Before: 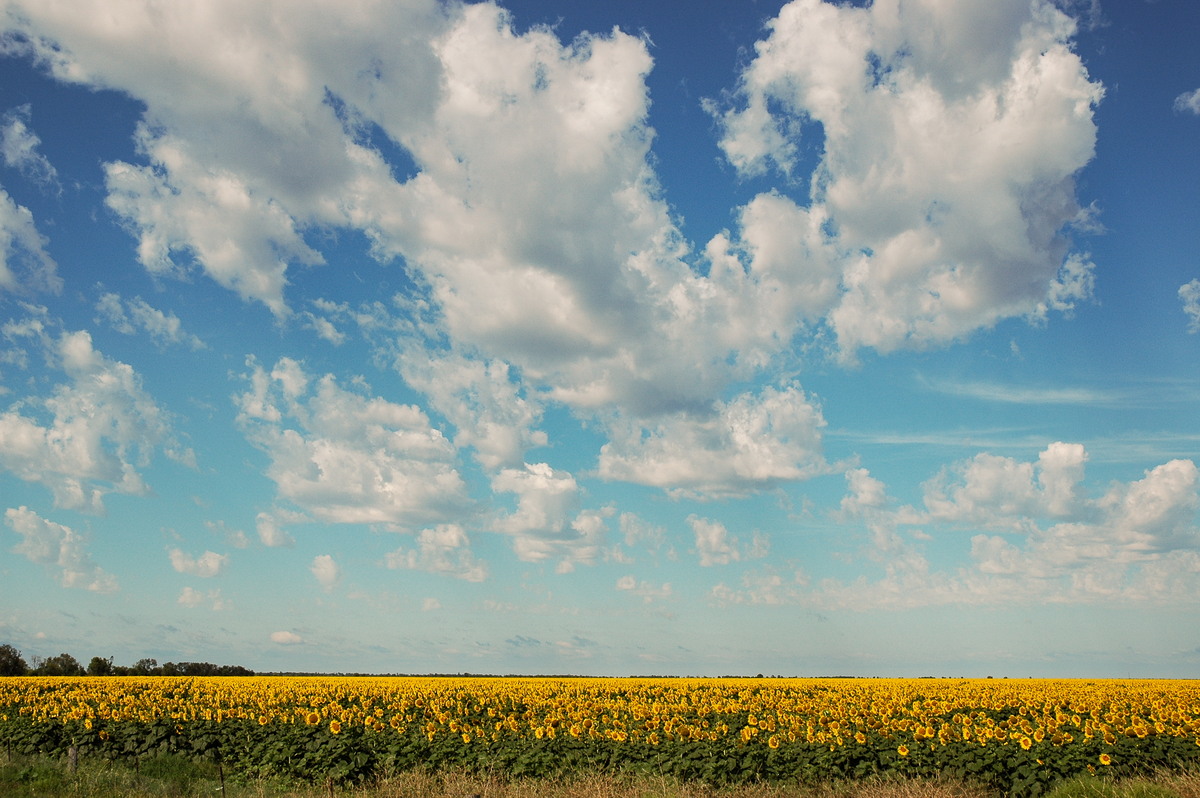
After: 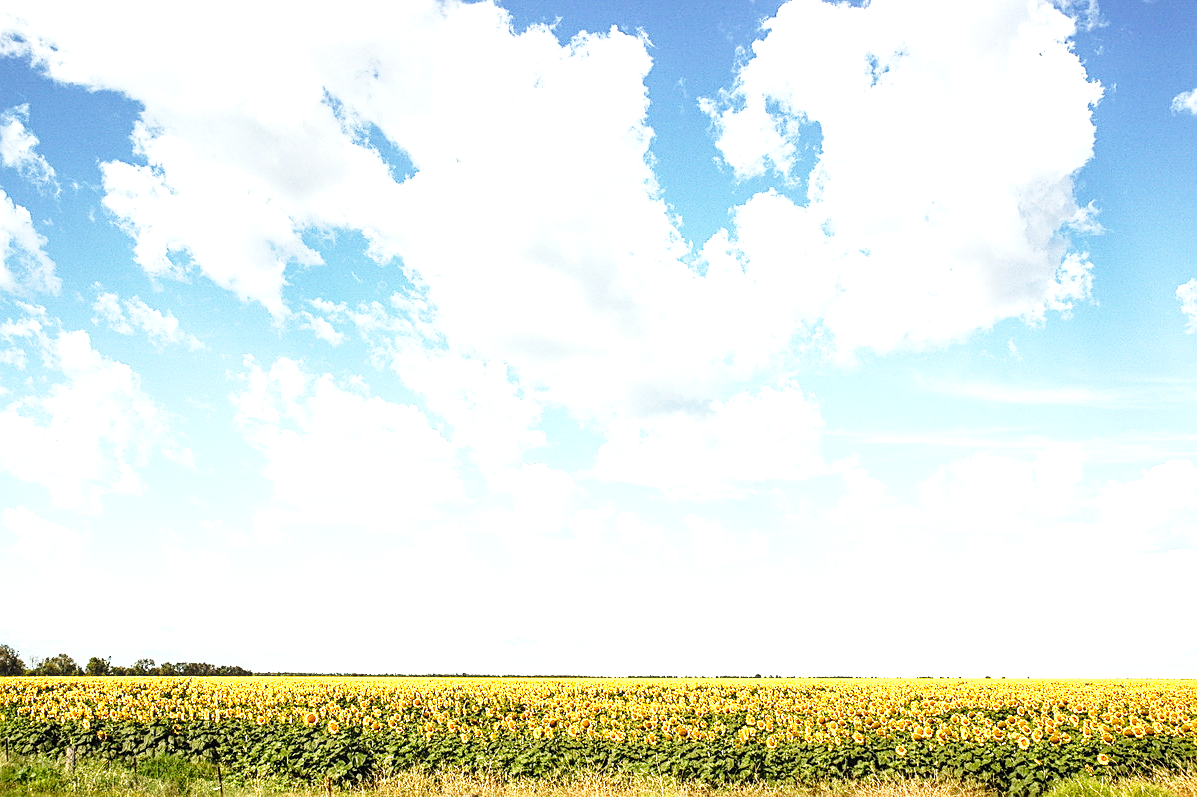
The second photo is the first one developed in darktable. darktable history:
local contrast: detail 130%
exposure: black level correction 0, exposure 1.46 EV, compensate highlight preservation false
sharpen: radius 1.923
base curve: curves: ch0 [(0, 0) (0.028, 0.03) (0.121, 0.232) (0.46, 0.748) (0.859, 0.968) (1, 1)], preserve colors none
crop and rotate: left 0.196%, bottom 0.005%
